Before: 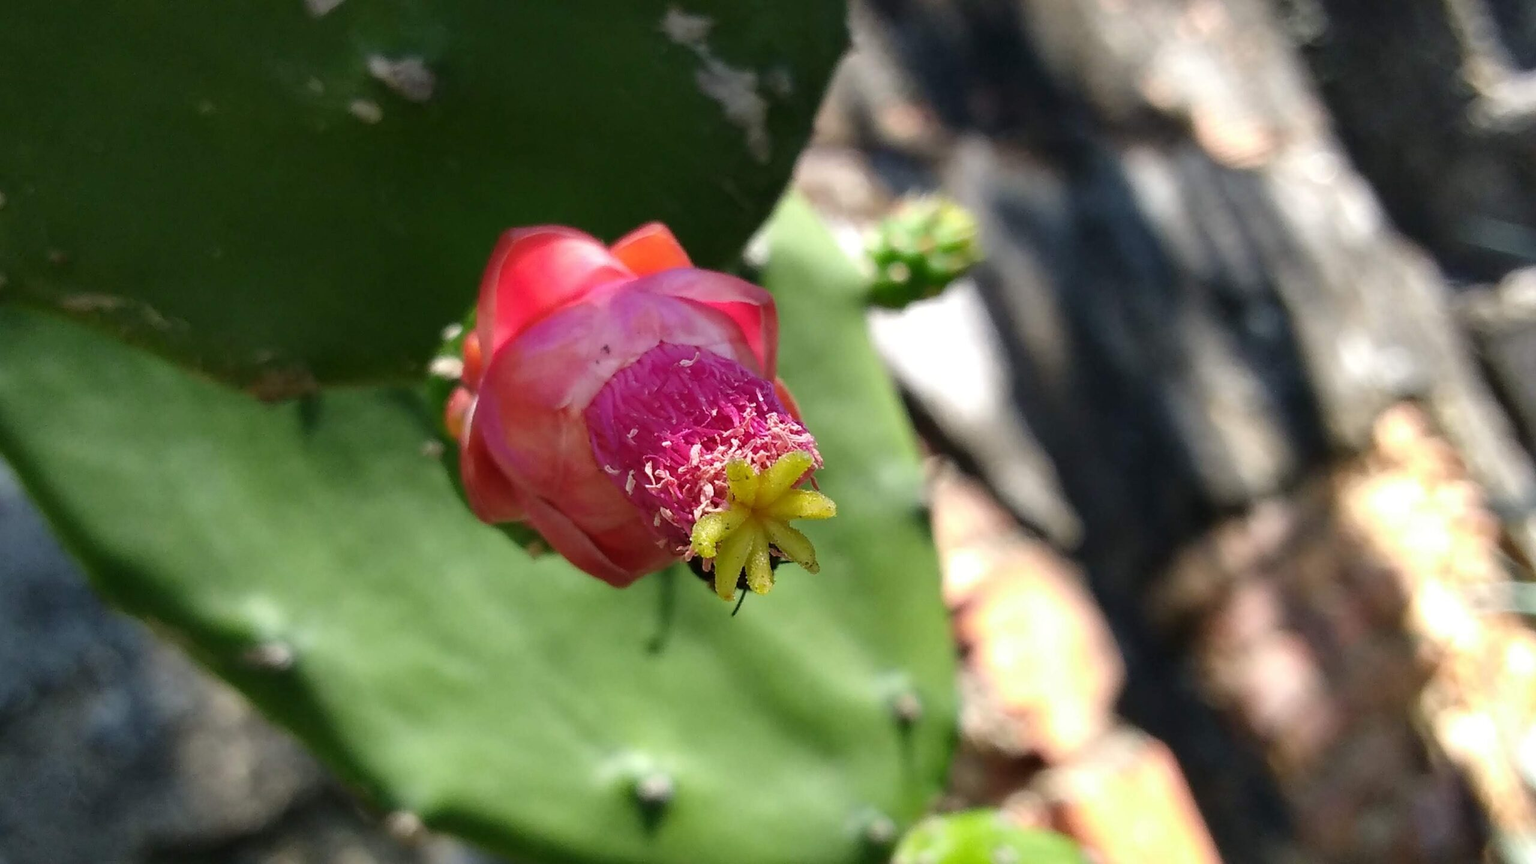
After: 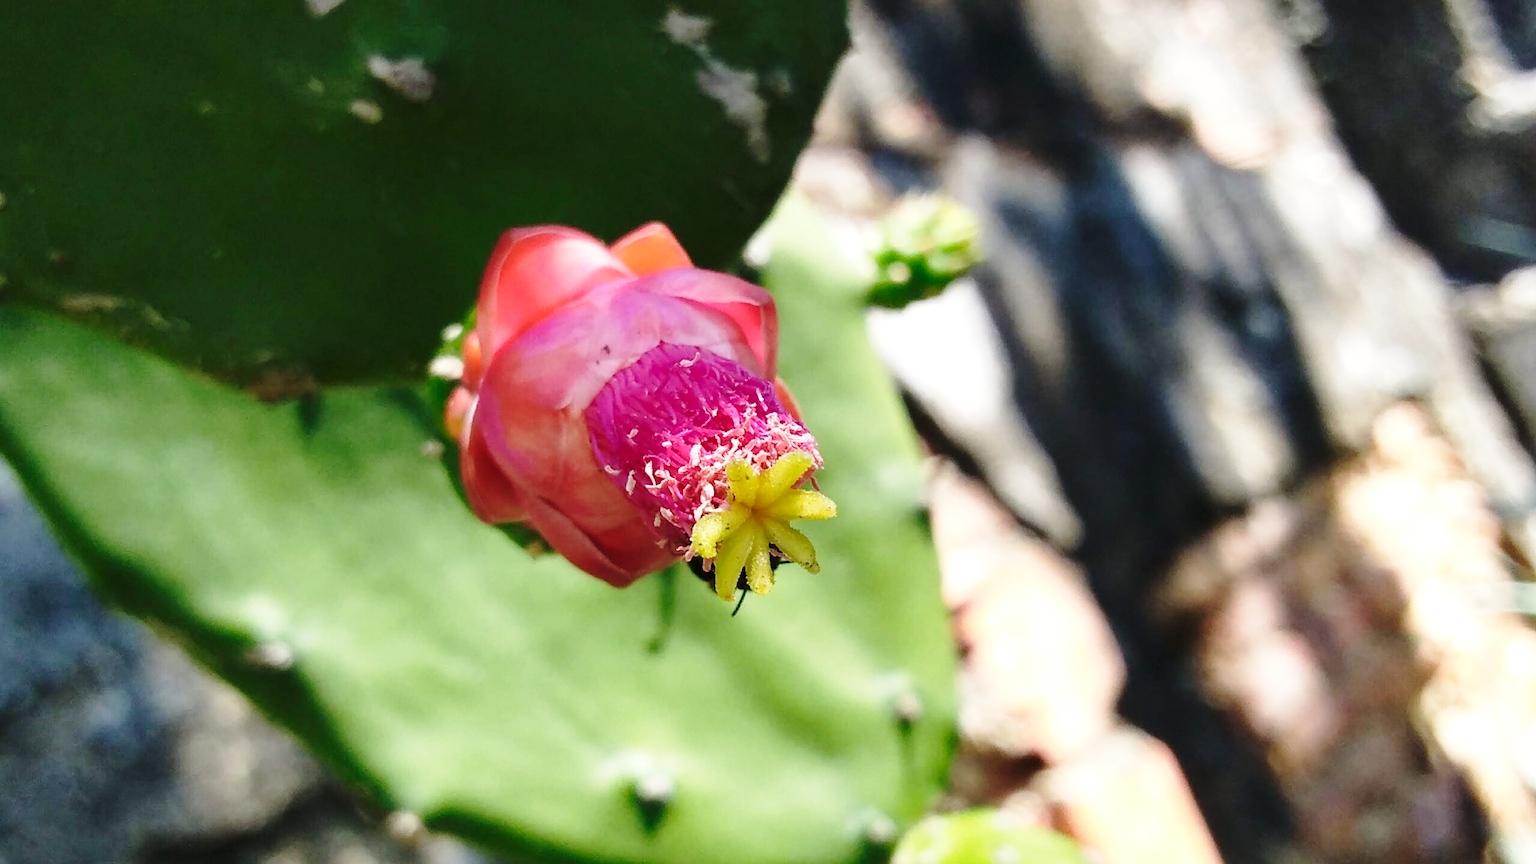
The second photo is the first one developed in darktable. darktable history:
color zones: curves: ch1 [(0, 0.469) (0.01, 0.469) (0.12, 0.446) (0.248, 0.469) (0.5, 0.5) (0.748, 0.5) (0.99, 0.469) (1, 0.469)], mix 34.27%
base curve: curves: ch0 [(0, 0) (0.028, 0.03) (0.121, 0.232) (0.46, 0.748) (0.859, 0.968) (1, 1)], preserve colors none
